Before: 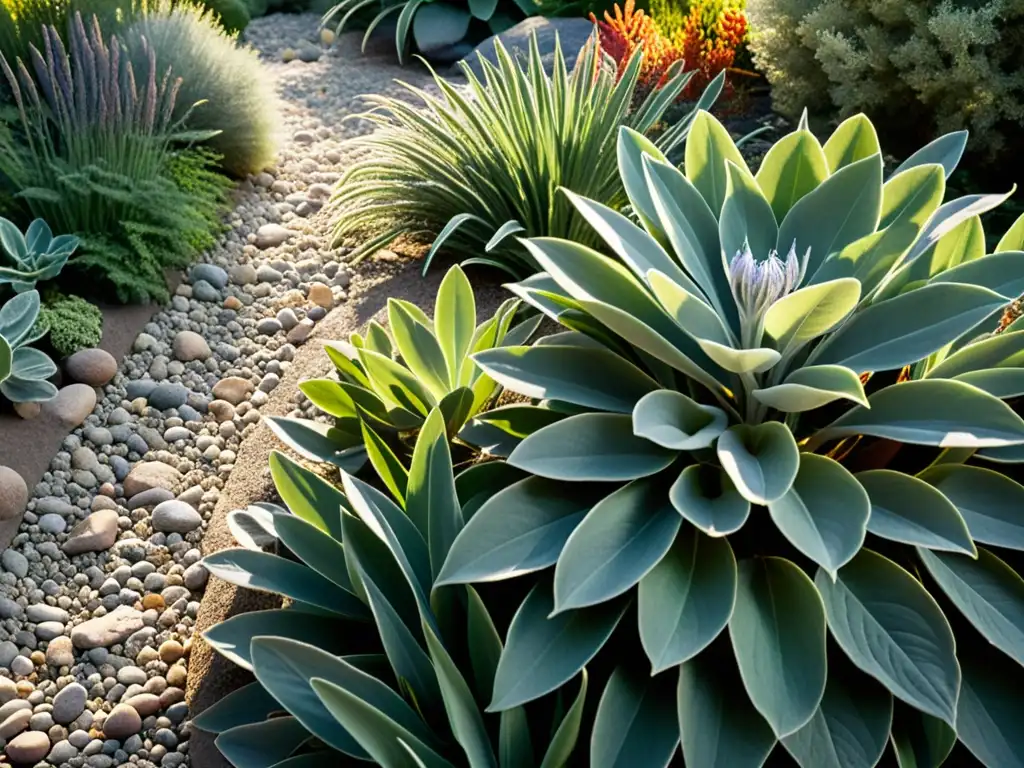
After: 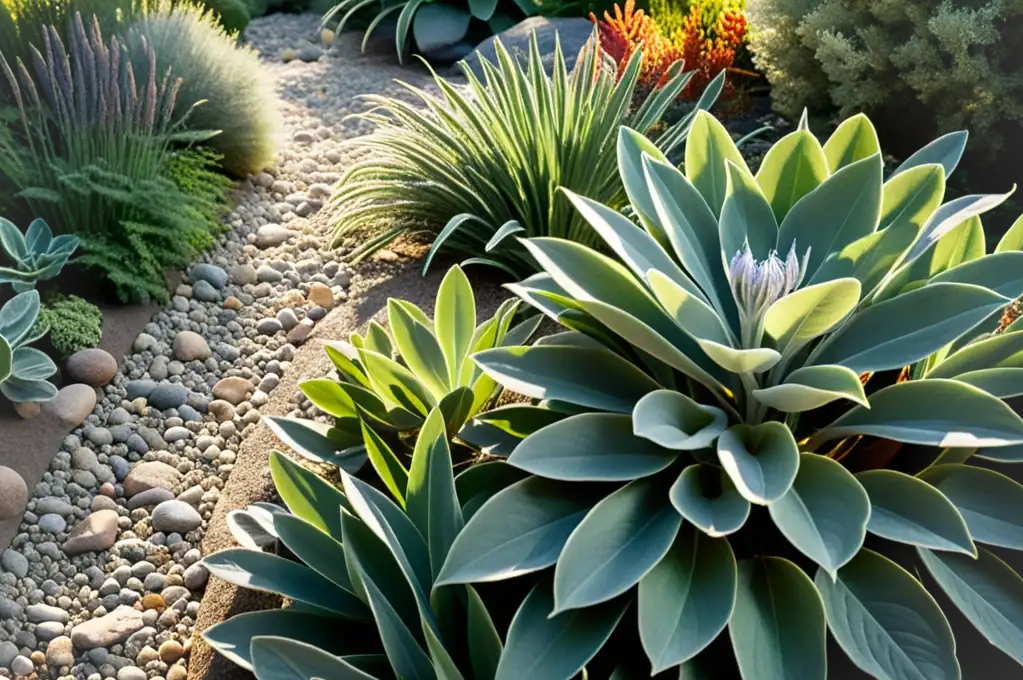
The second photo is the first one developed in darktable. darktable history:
vignetting: fall-off radius 61.02%, brightness 0.046, saturation 0.002, unbound false
crop and rotate: top 0%, bottom 11.453%
